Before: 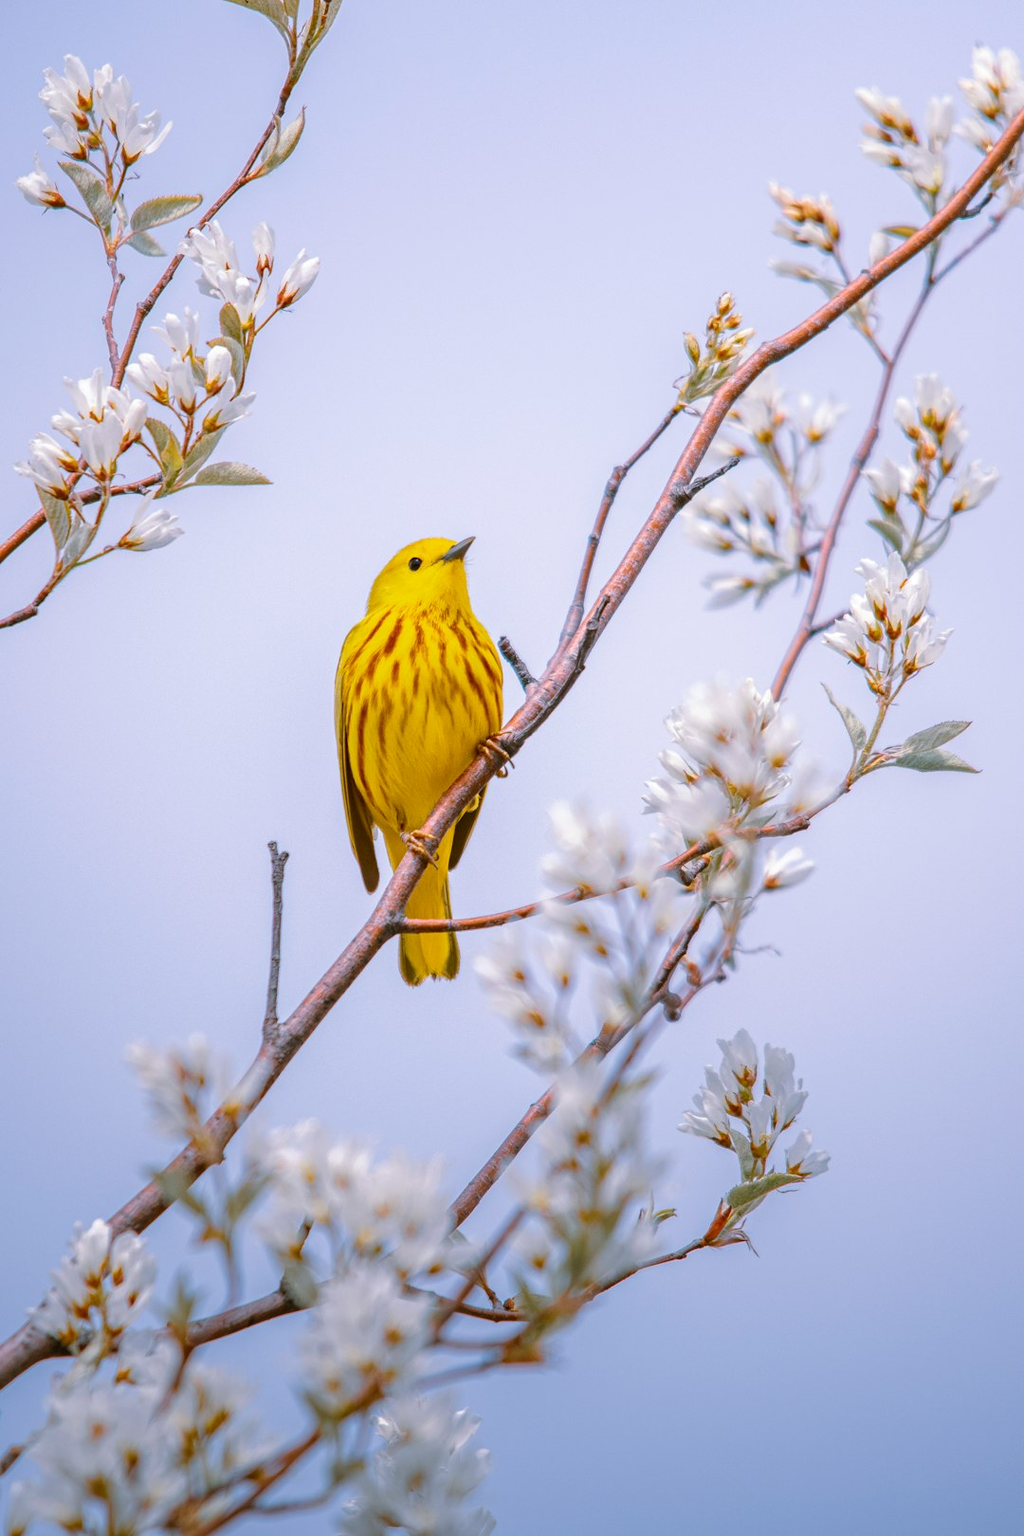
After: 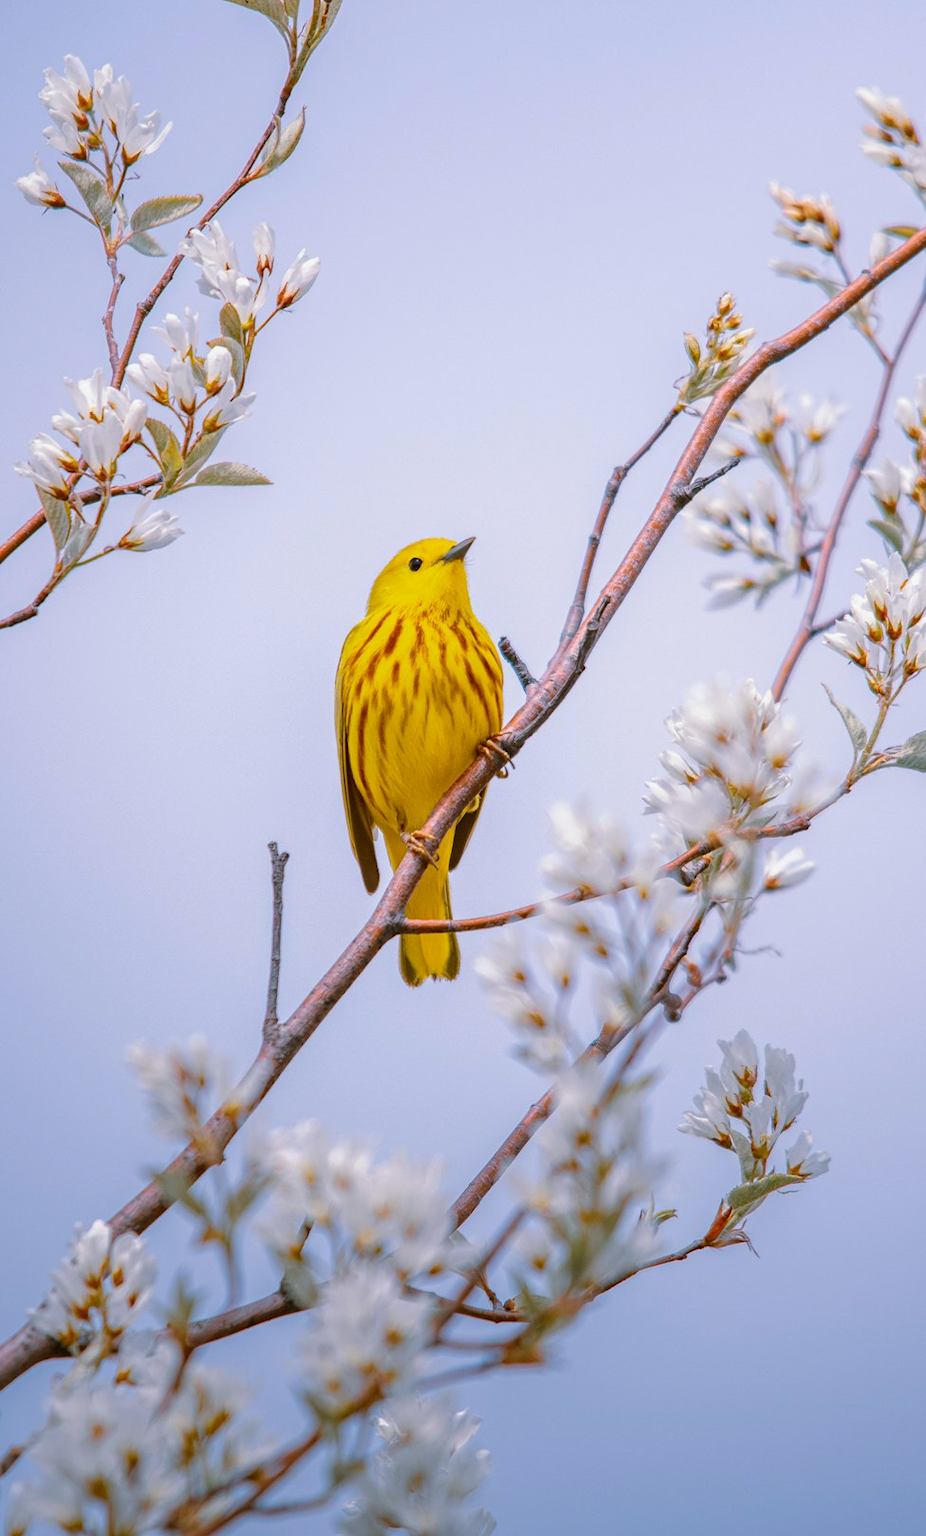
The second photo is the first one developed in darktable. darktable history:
crop: right 9.51%, bottom 0.049%
exposure: exposure -0.109 EV
